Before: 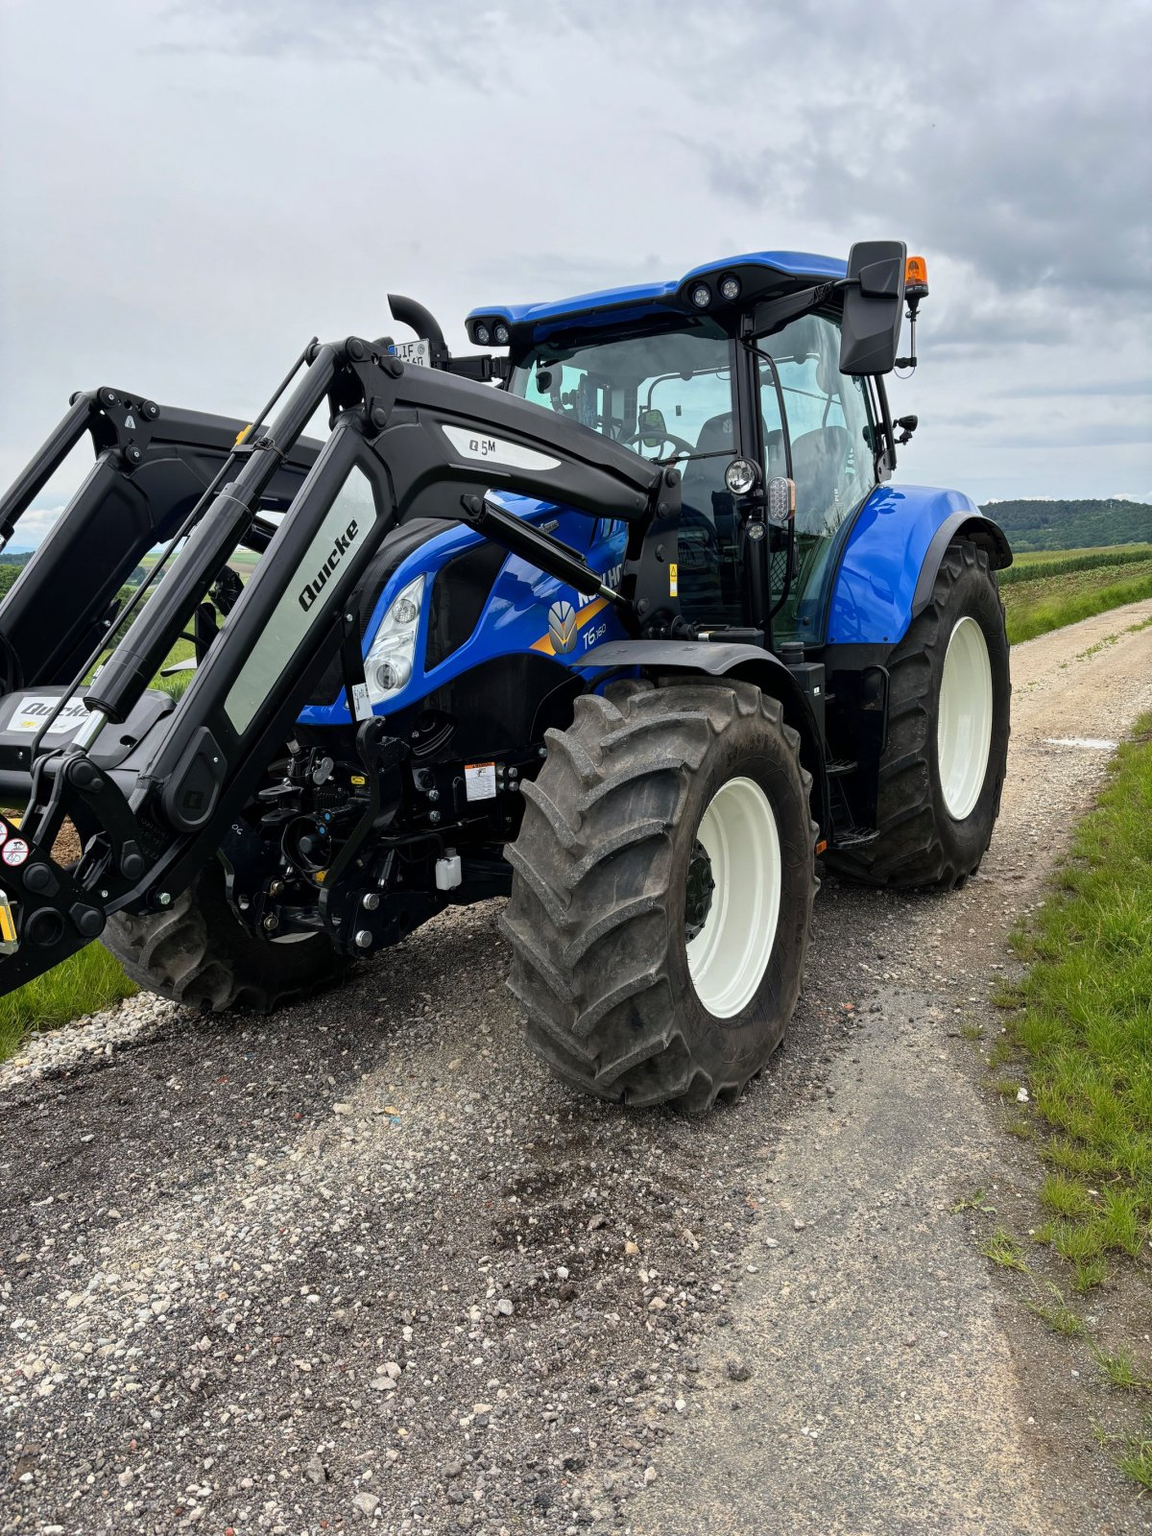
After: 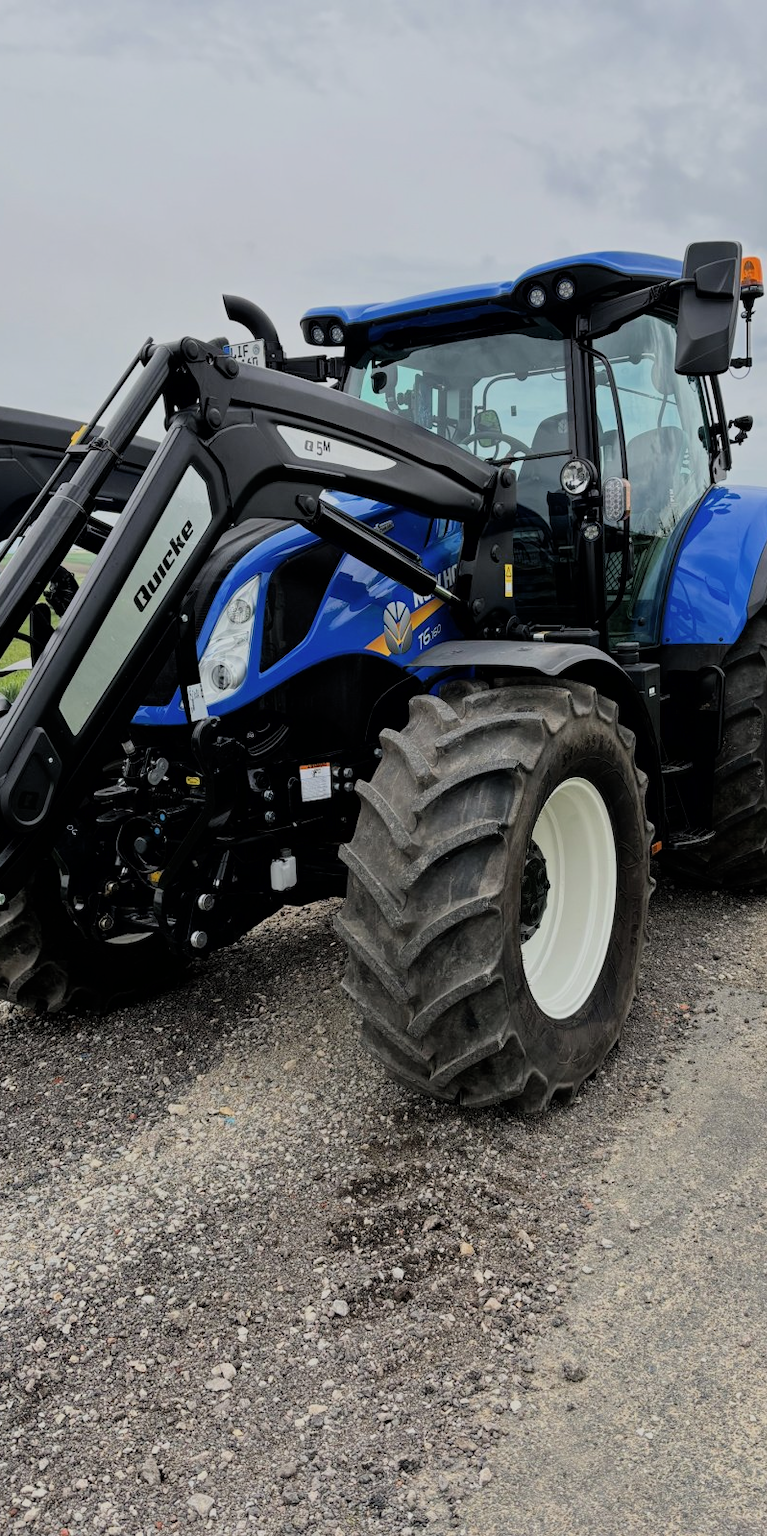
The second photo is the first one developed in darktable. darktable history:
contrast brightness saturation: saturation -0.05
crop and rotate: left 14.385%, right 18.948%
filmic rgb: black relative exposure -7.65 EV, white relative exposure 4.56 EV, hardness 3.61, color science v6 (2022)
